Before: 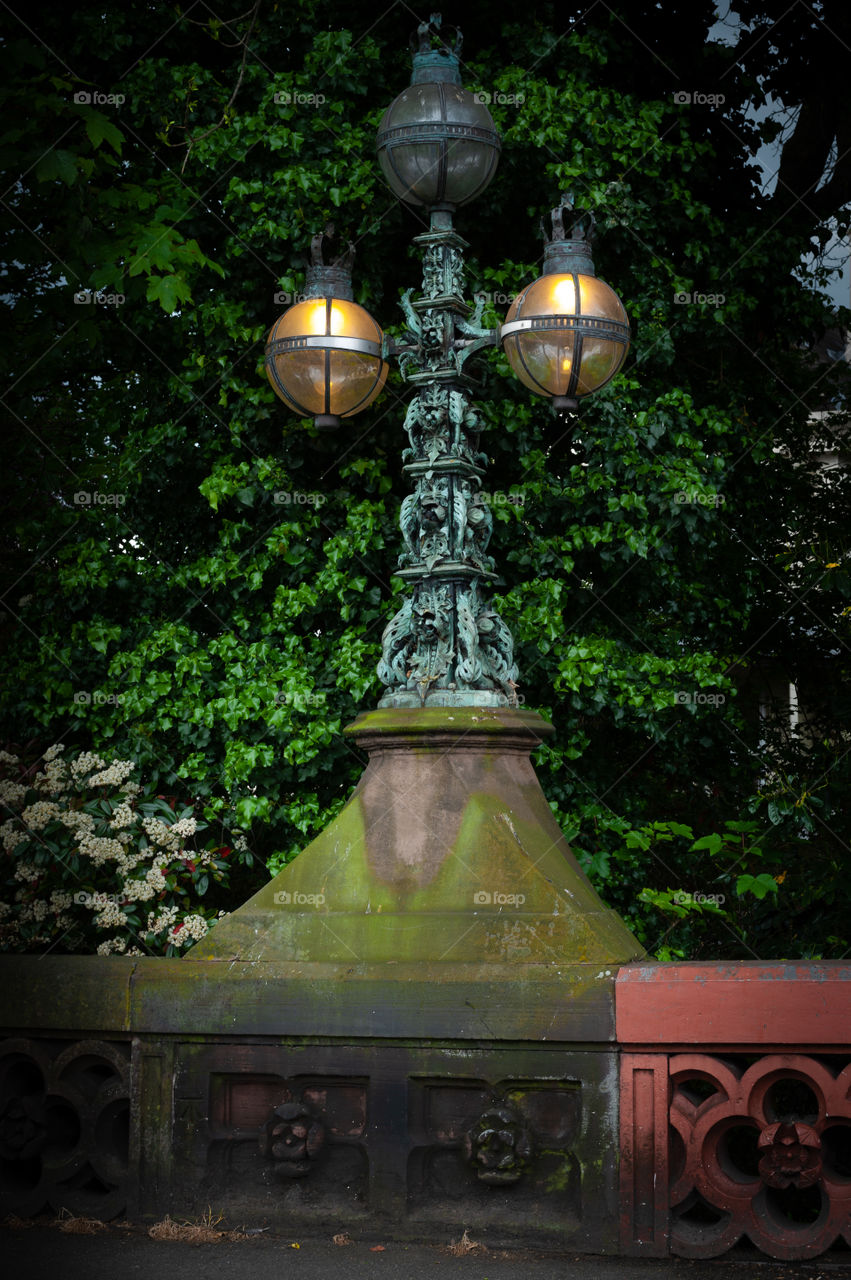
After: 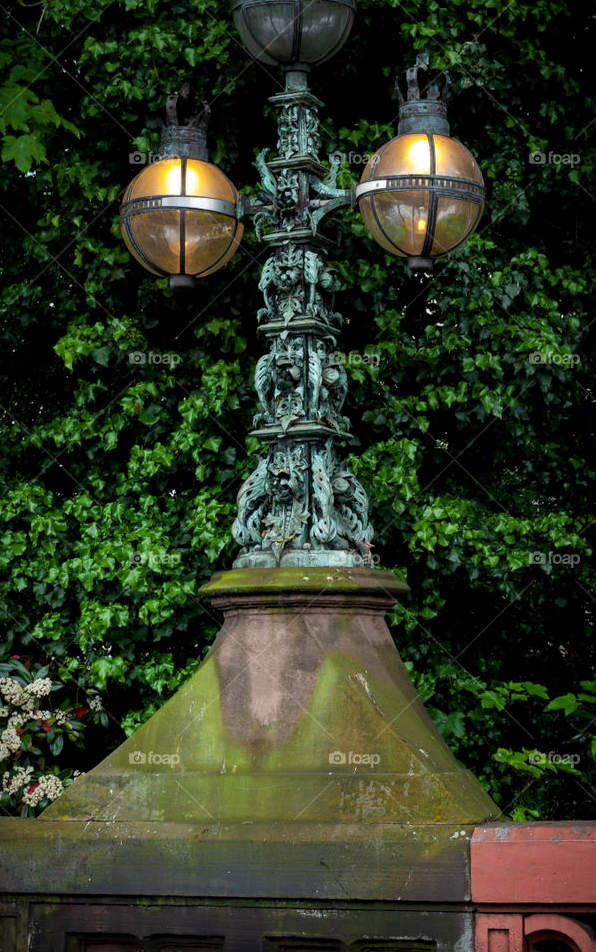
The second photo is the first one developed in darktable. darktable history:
crop and rotate: left 17.105%, top 10.947%, right 12.837%, bottom 14.615%
local contrast: shadows 96%, midtone range 0.498
